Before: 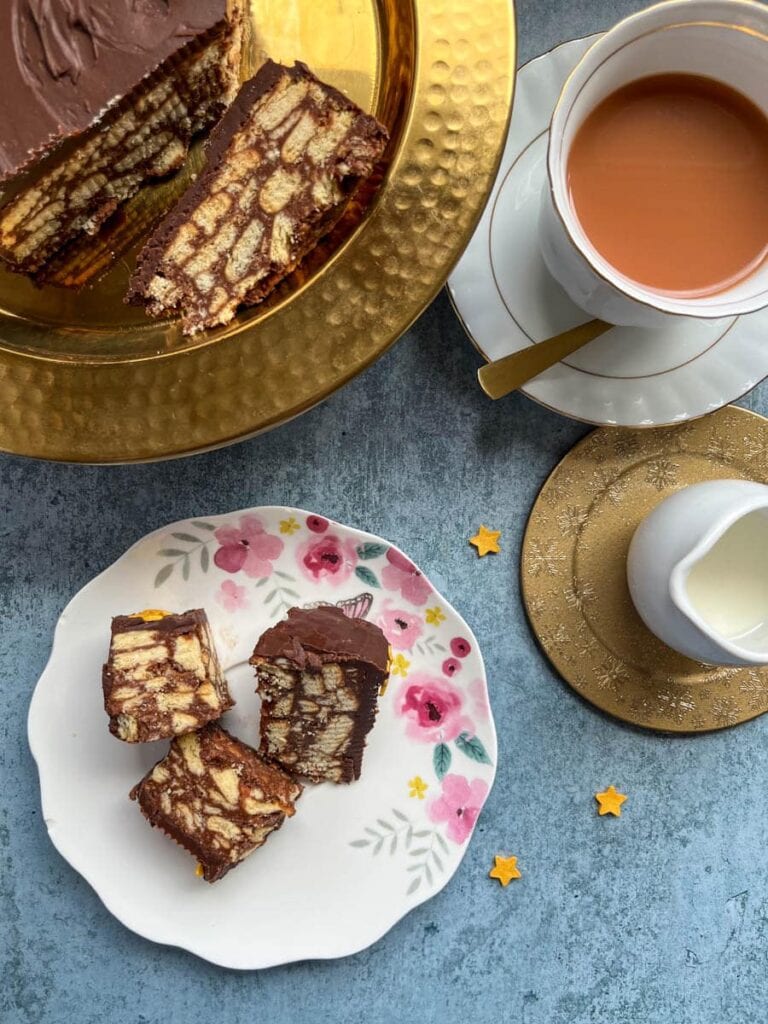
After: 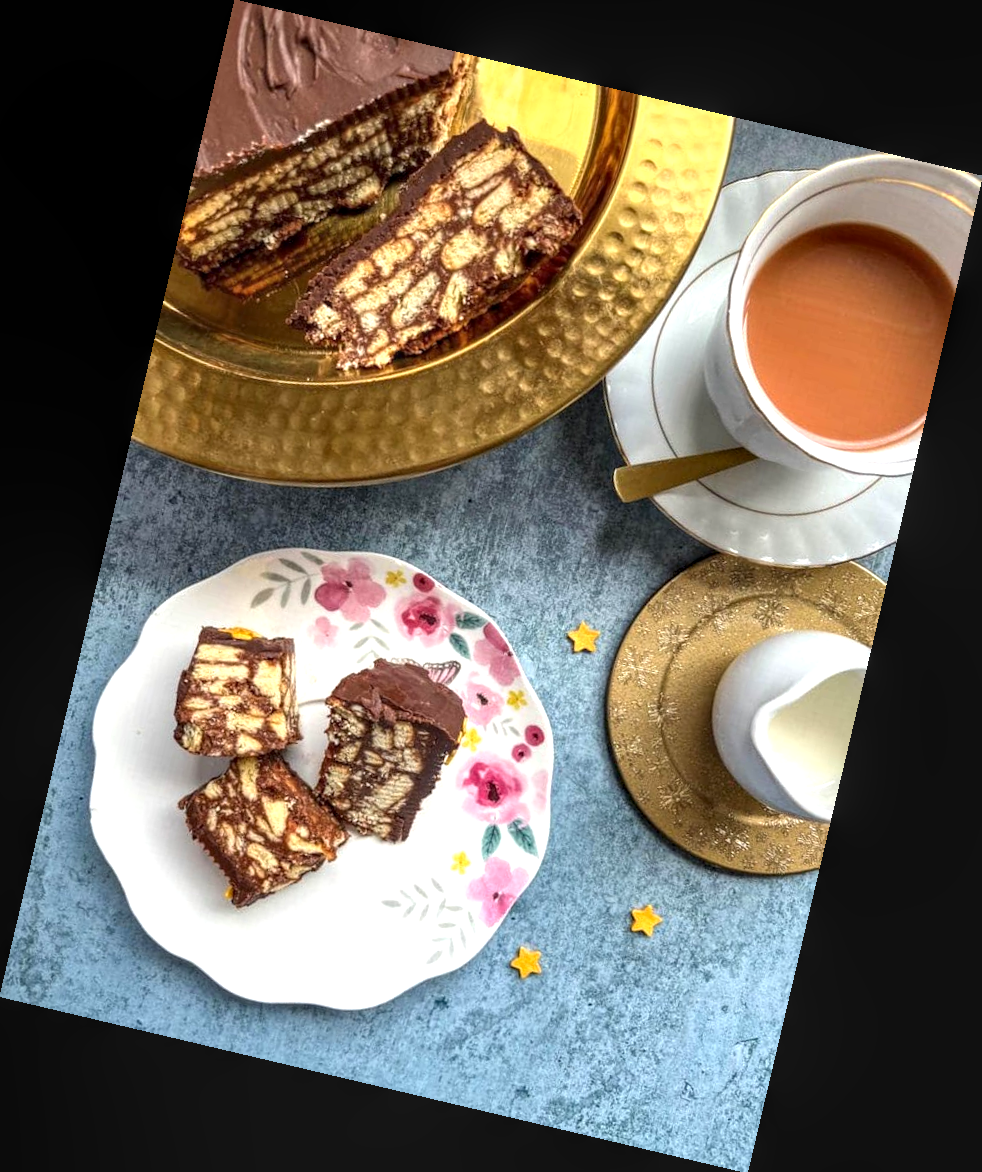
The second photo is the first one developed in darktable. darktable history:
local contrast: on, module defaults
tone equalizer: on, module defaults
exposure: black level correction 0, exposure 0.68 EV, compensate exposure bias true, compensate highlight preservation false
rotate and perspective: rotation 13.27°, automatic cropping off
